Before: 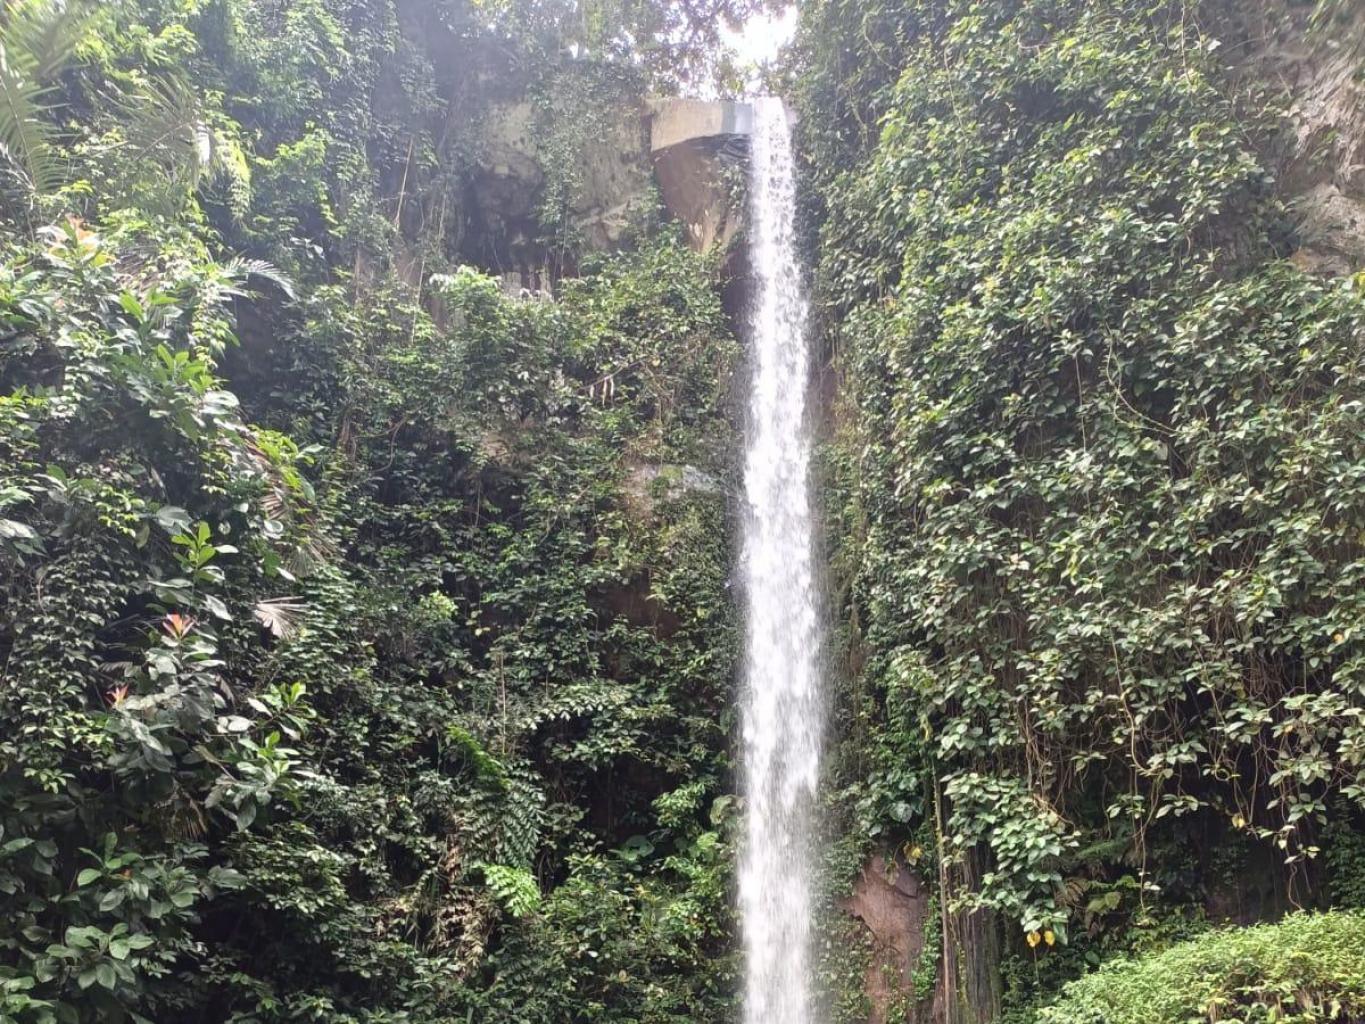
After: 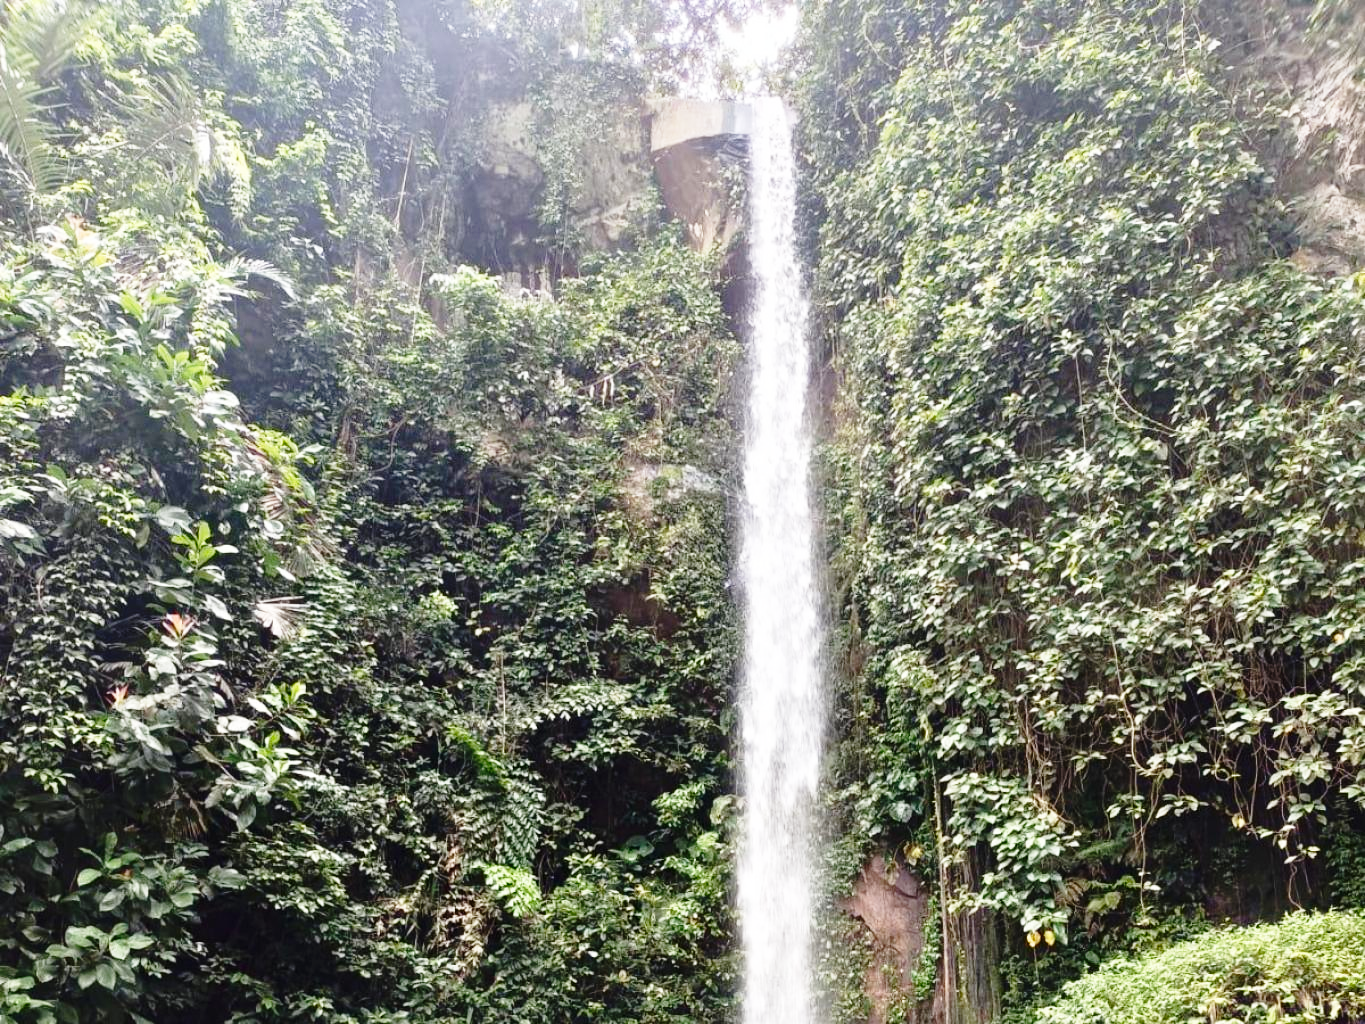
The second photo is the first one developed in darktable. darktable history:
base curve: curves: ch0 [(0, 0) (0.028, 0.03) (0.121, 0.232) (0.46, 0.748) (0.859, 0.968) (1, 1)], preserve colors none
contrast brightness saturation: brightness -0.09
